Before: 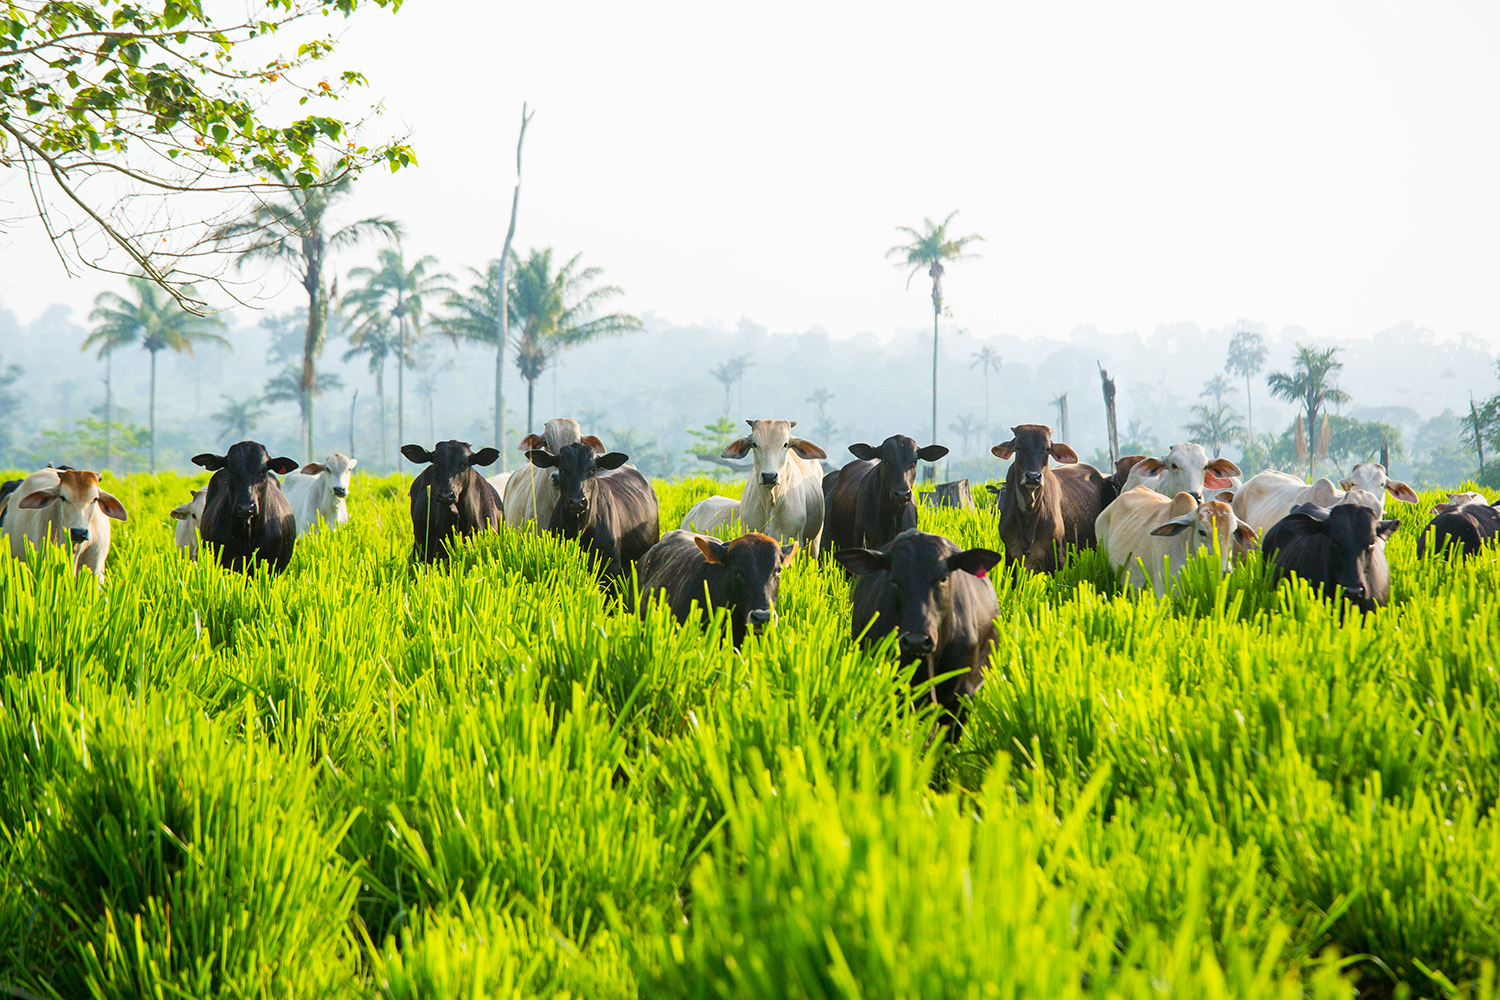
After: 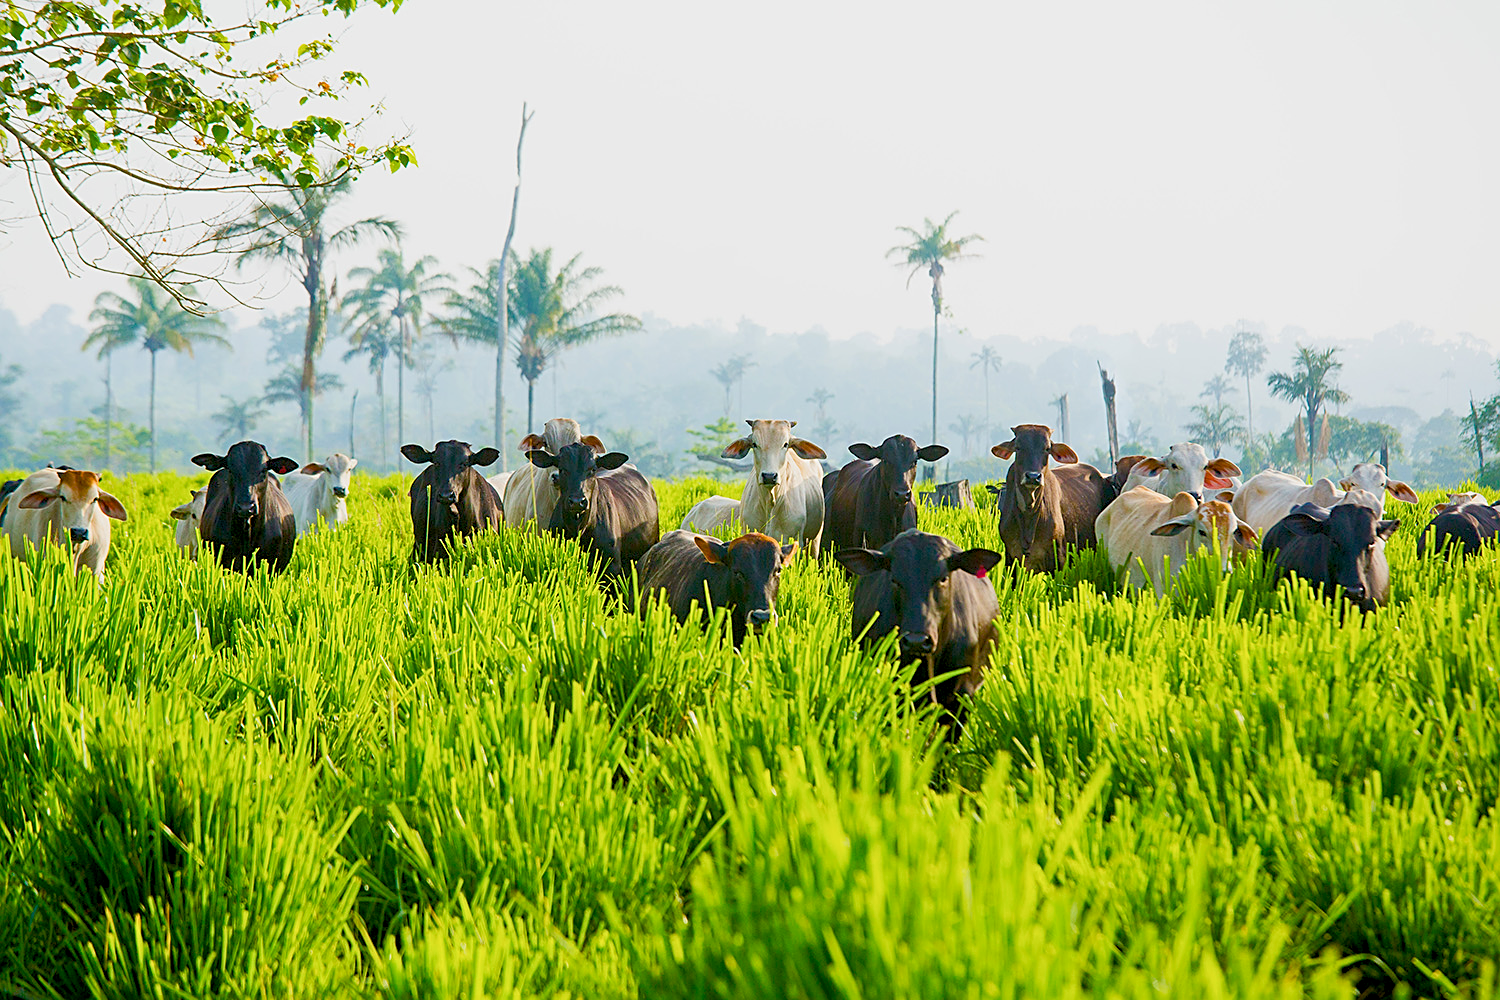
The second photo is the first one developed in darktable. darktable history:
color balance rgb: global offset › luminance -0.5%, perceptual saturation grading › highlights -17.77%, perceptual saturation grading › mid-tones 33.1%, perceptual saturation grading › shadows 50.52%, perceptual brilliance grading › highlights 10.8%, perceptual brilliance grading › shadows -10.8%, global vibrance 24.22%, contrast -25%
sharpen: on, module defaults
